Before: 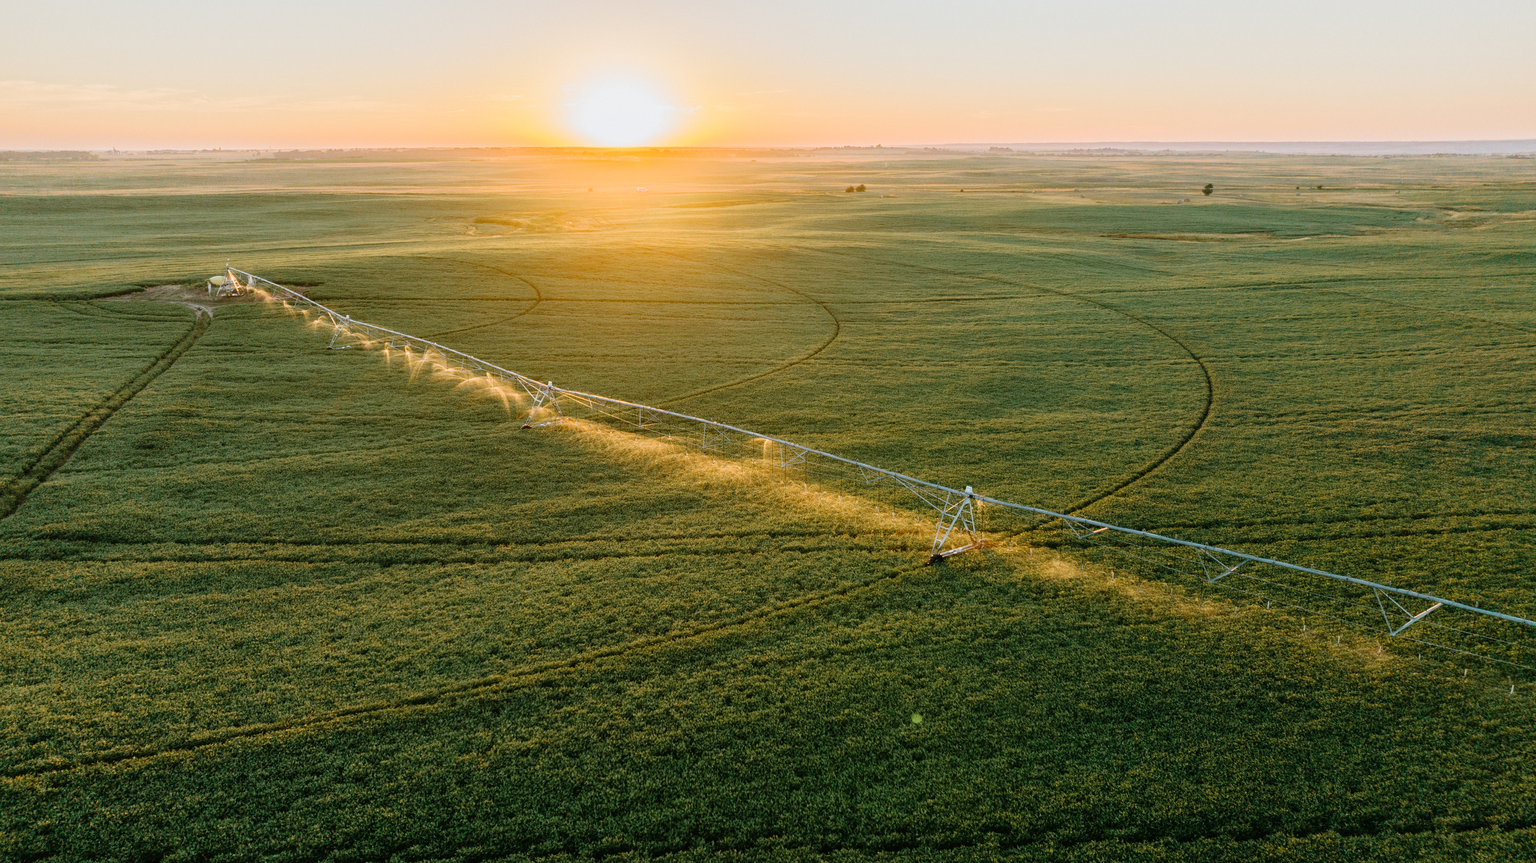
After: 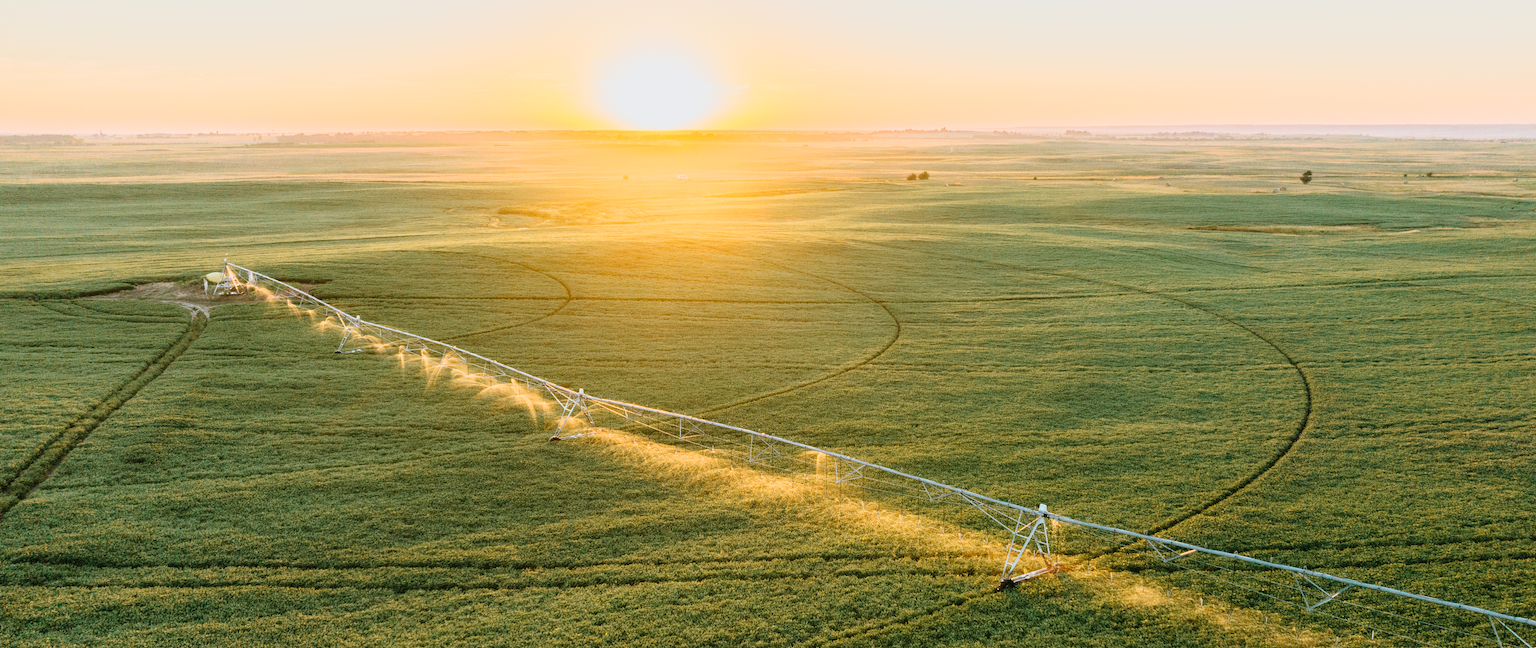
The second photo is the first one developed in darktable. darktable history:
crop: left 1.509%, top 3.382%, right 7.761%, bottom 28.47%
base curve: curves: ch0 [(0, 0) (0.088, 0.125) (0.176, 0.251) (0.354, 0.501) (0.613, 0.749) (1, 0.877)]
